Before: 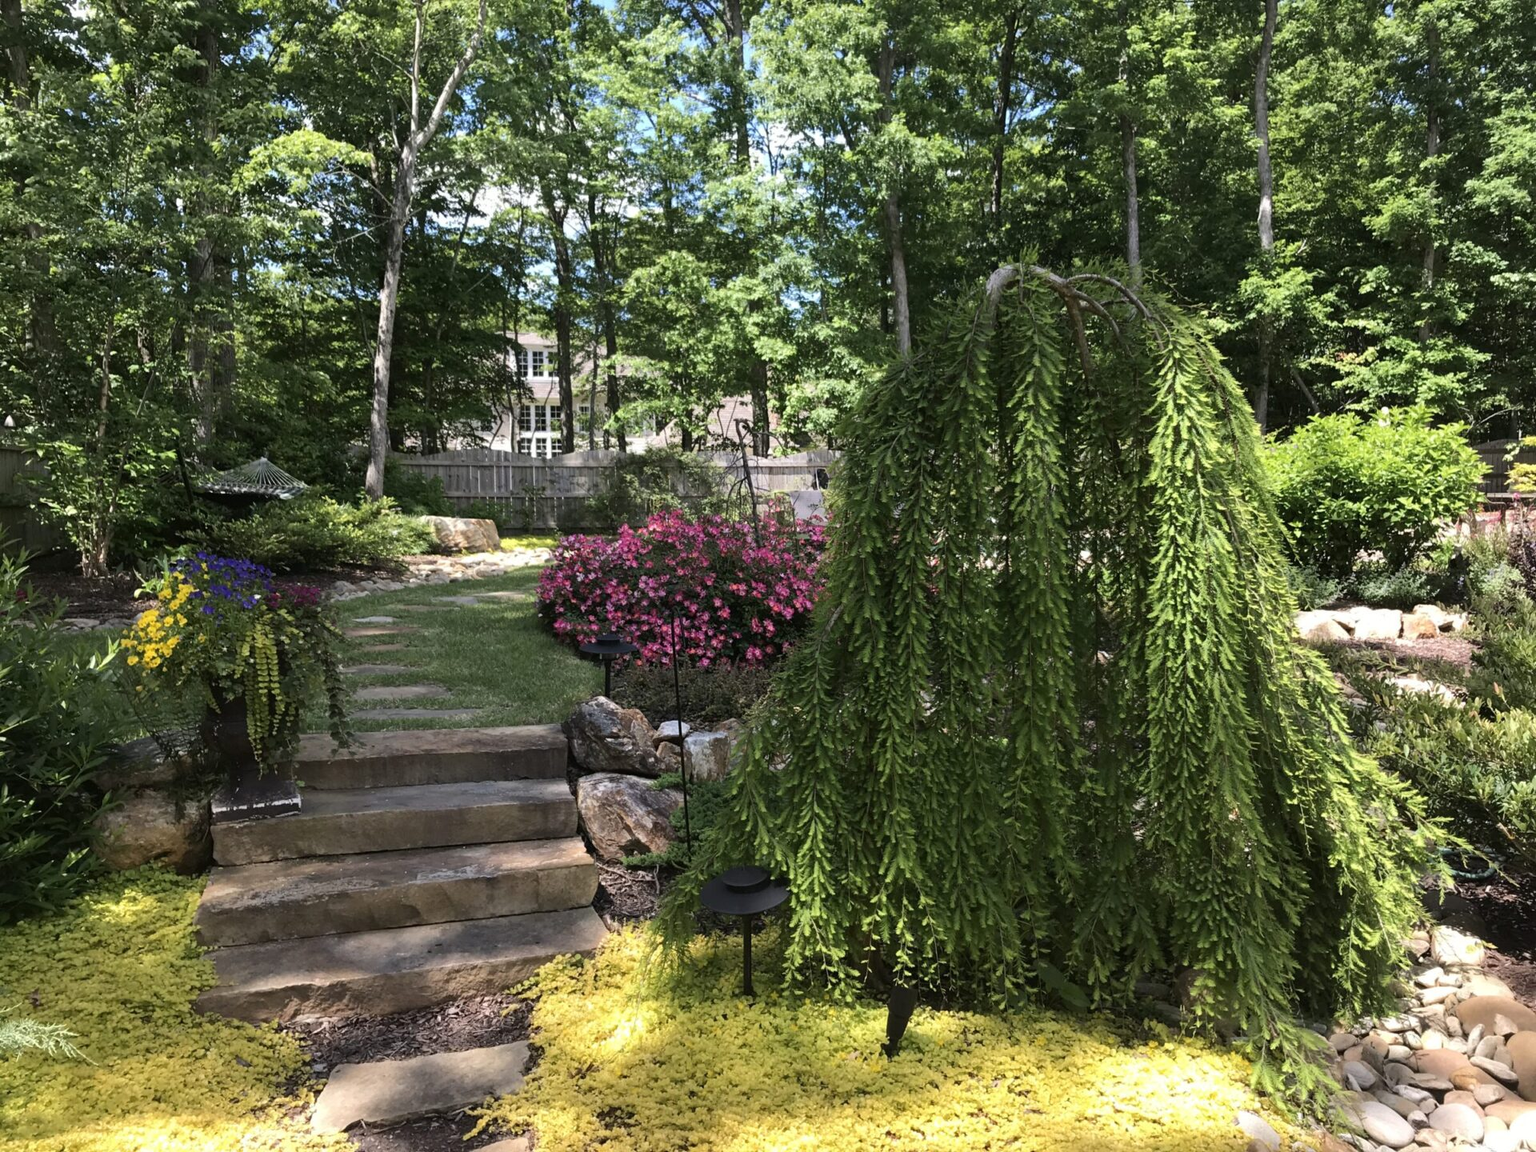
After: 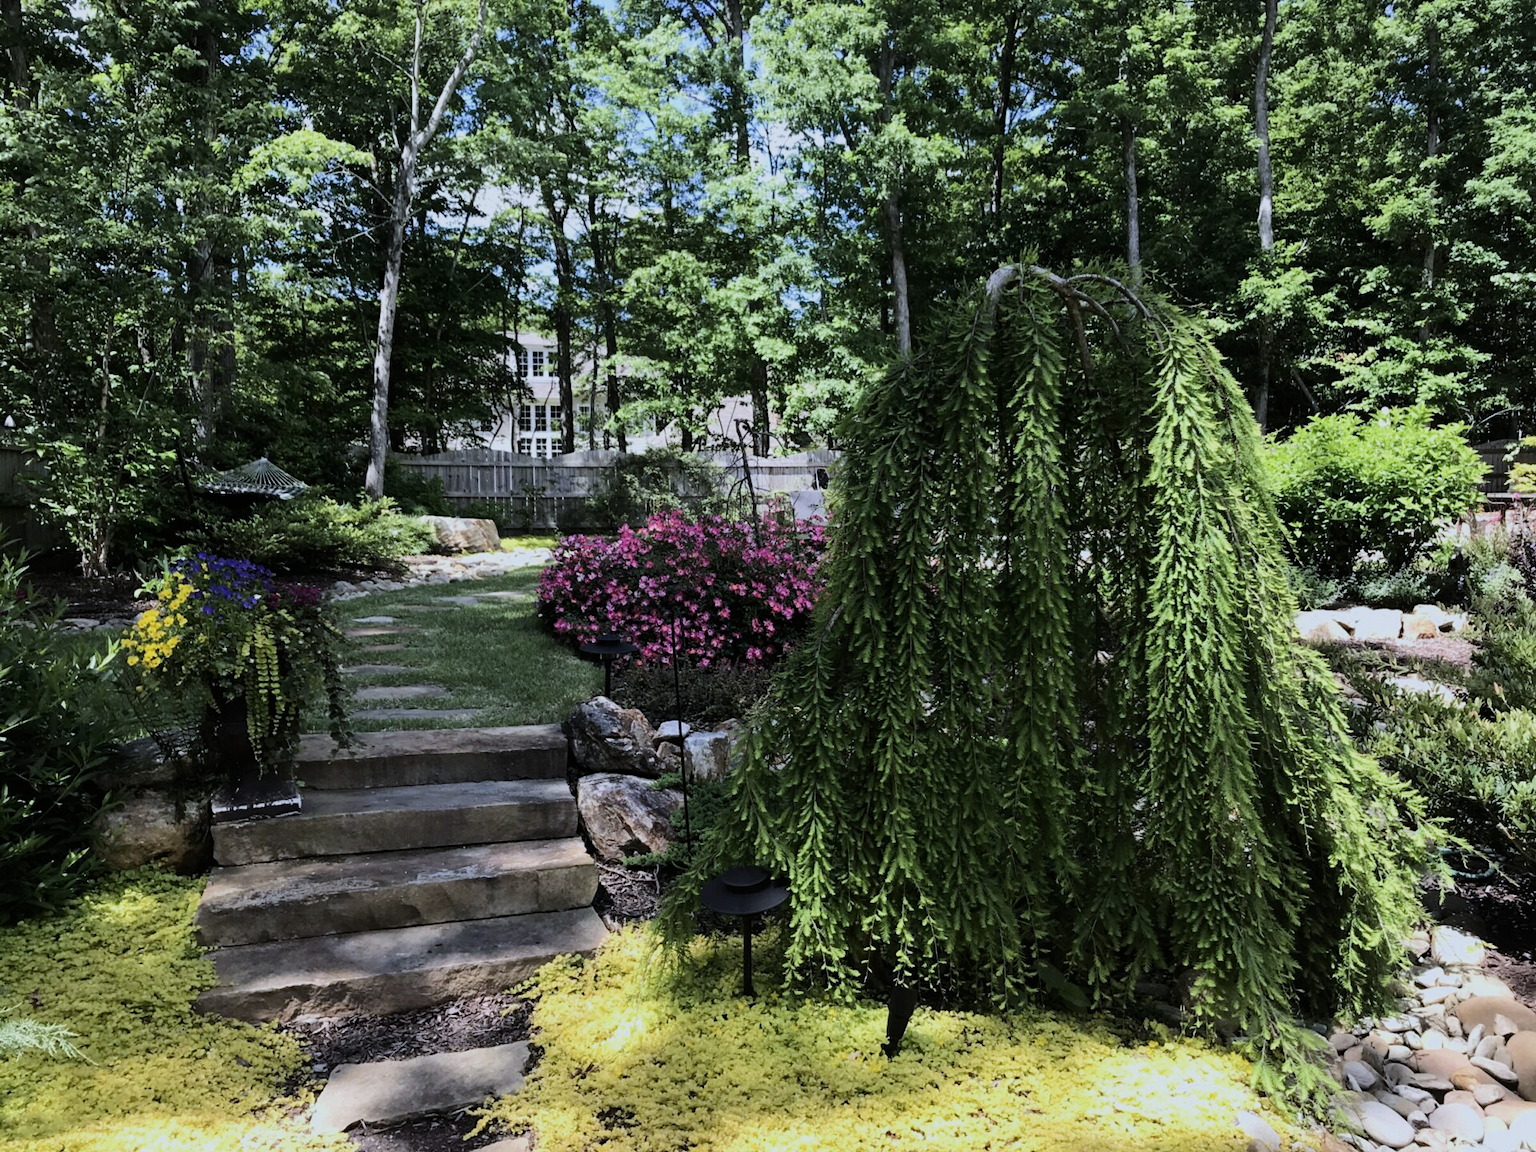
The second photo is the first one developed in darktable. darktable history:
white balance: red 0.931, blue 1.11
filmic rgb: black relative exposure -7.5 EV, white relative exposure 5 EV, hardness 3.31, contrast 1.3, contrast in shadows safe
